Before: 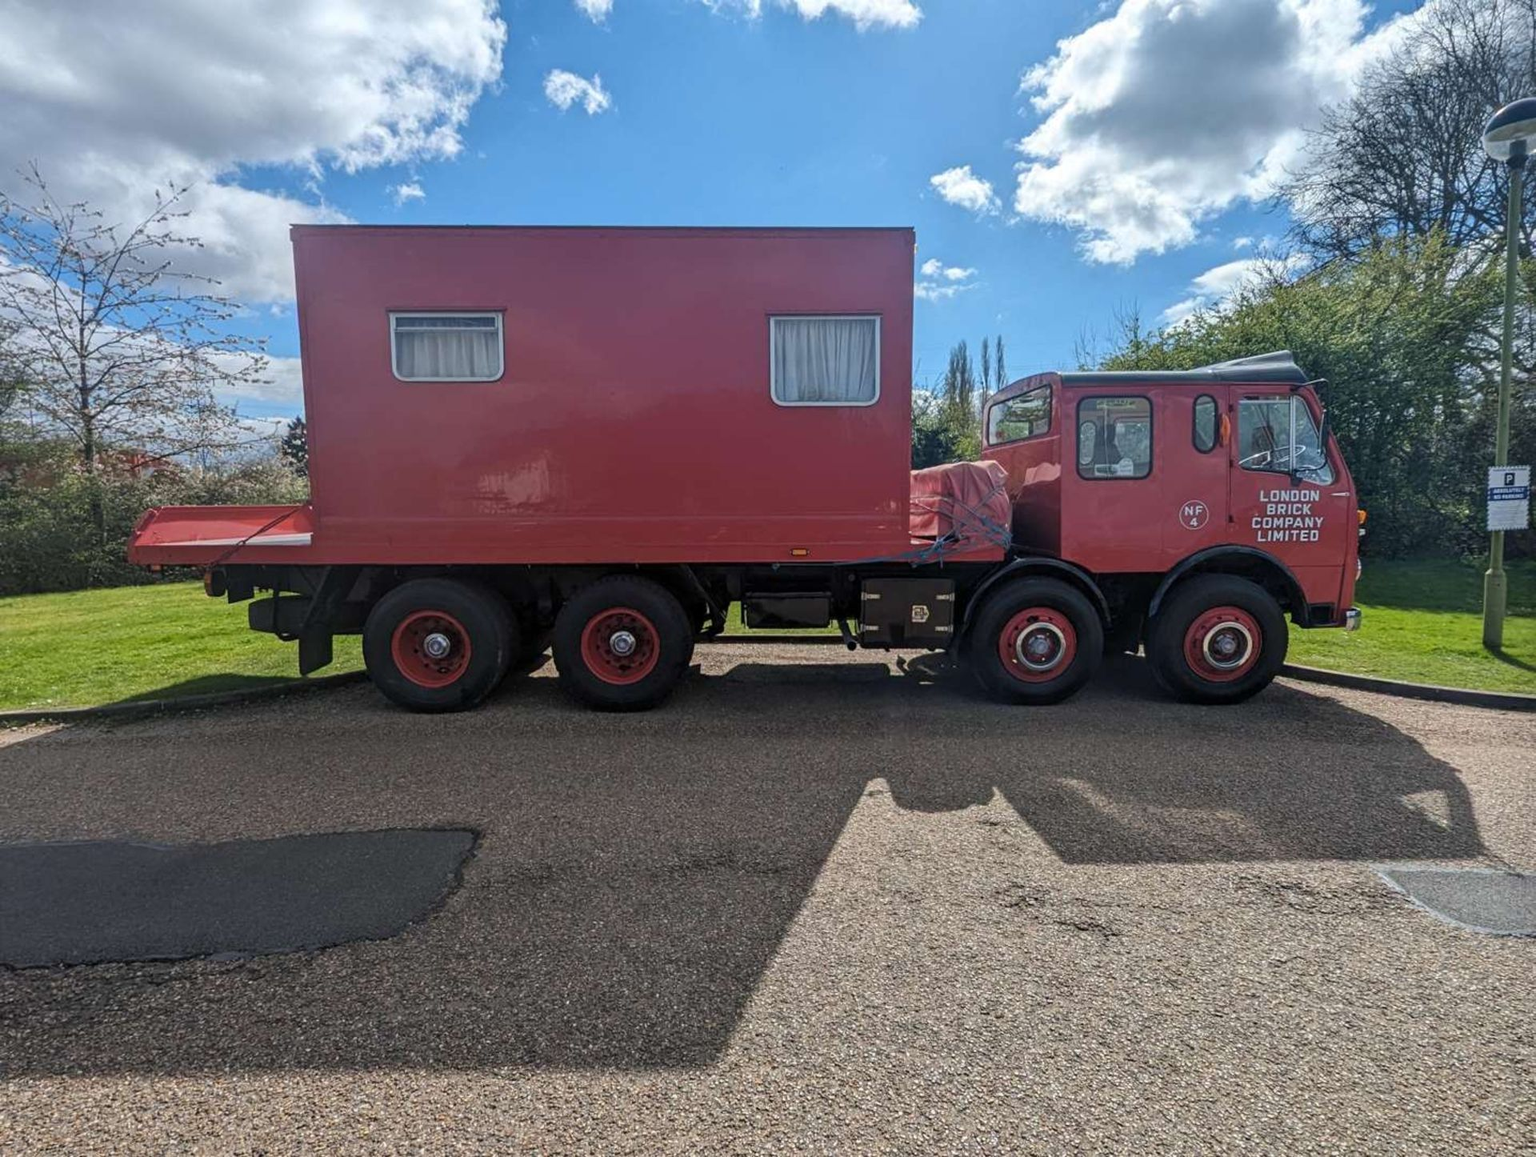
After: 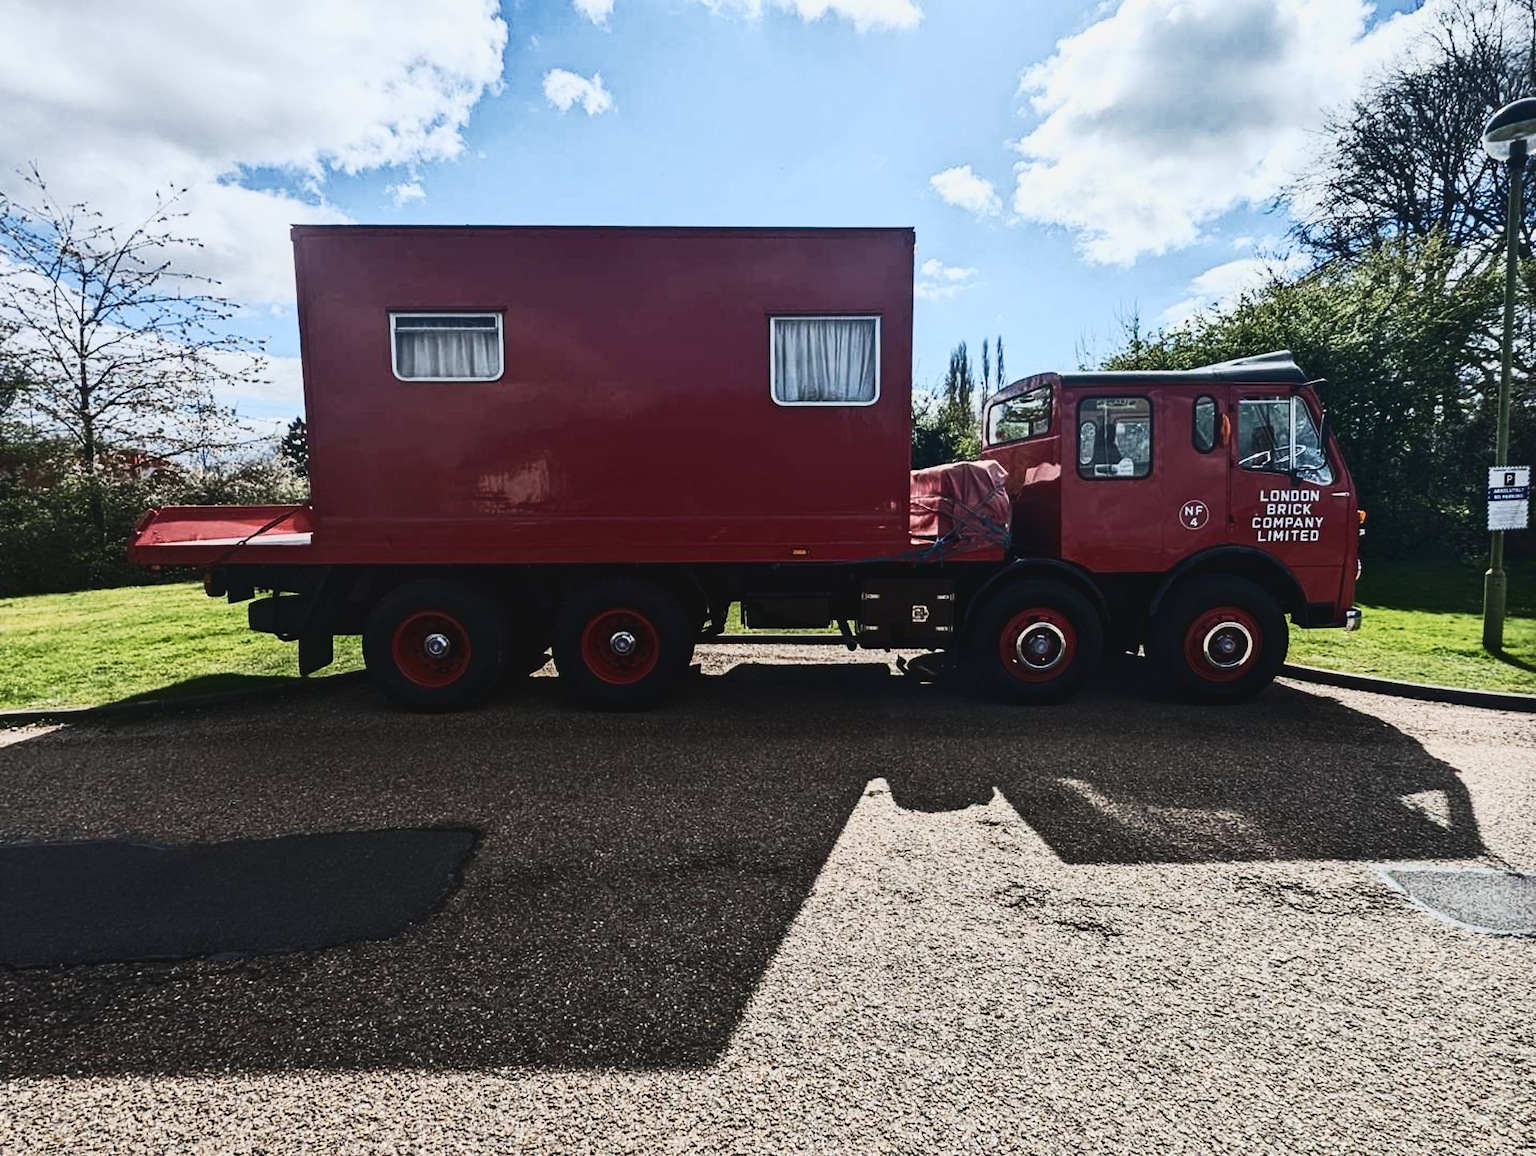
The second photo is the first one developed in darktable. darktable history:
tone curve: curves: ch0 [(0, 0.045) (0.155, 0.169) (0.46, 0.466) (0.751, 0.788) (1, 0.961)]; ch1 [(0, 0) (0.43, 0.408) (0.472, 0.469) (0.505, 0.503) (0.553, 0.563) (0.592, 0.581) (0.631, 0.625) (1, 1)]; ch2 [(0, 0) (0.505, 0.495) (0.55, 0.557) (0.583, 0.573) (1, 1)], preserve colors none
contrast brightness saturation: contrast 0.485, saturation -0.084
